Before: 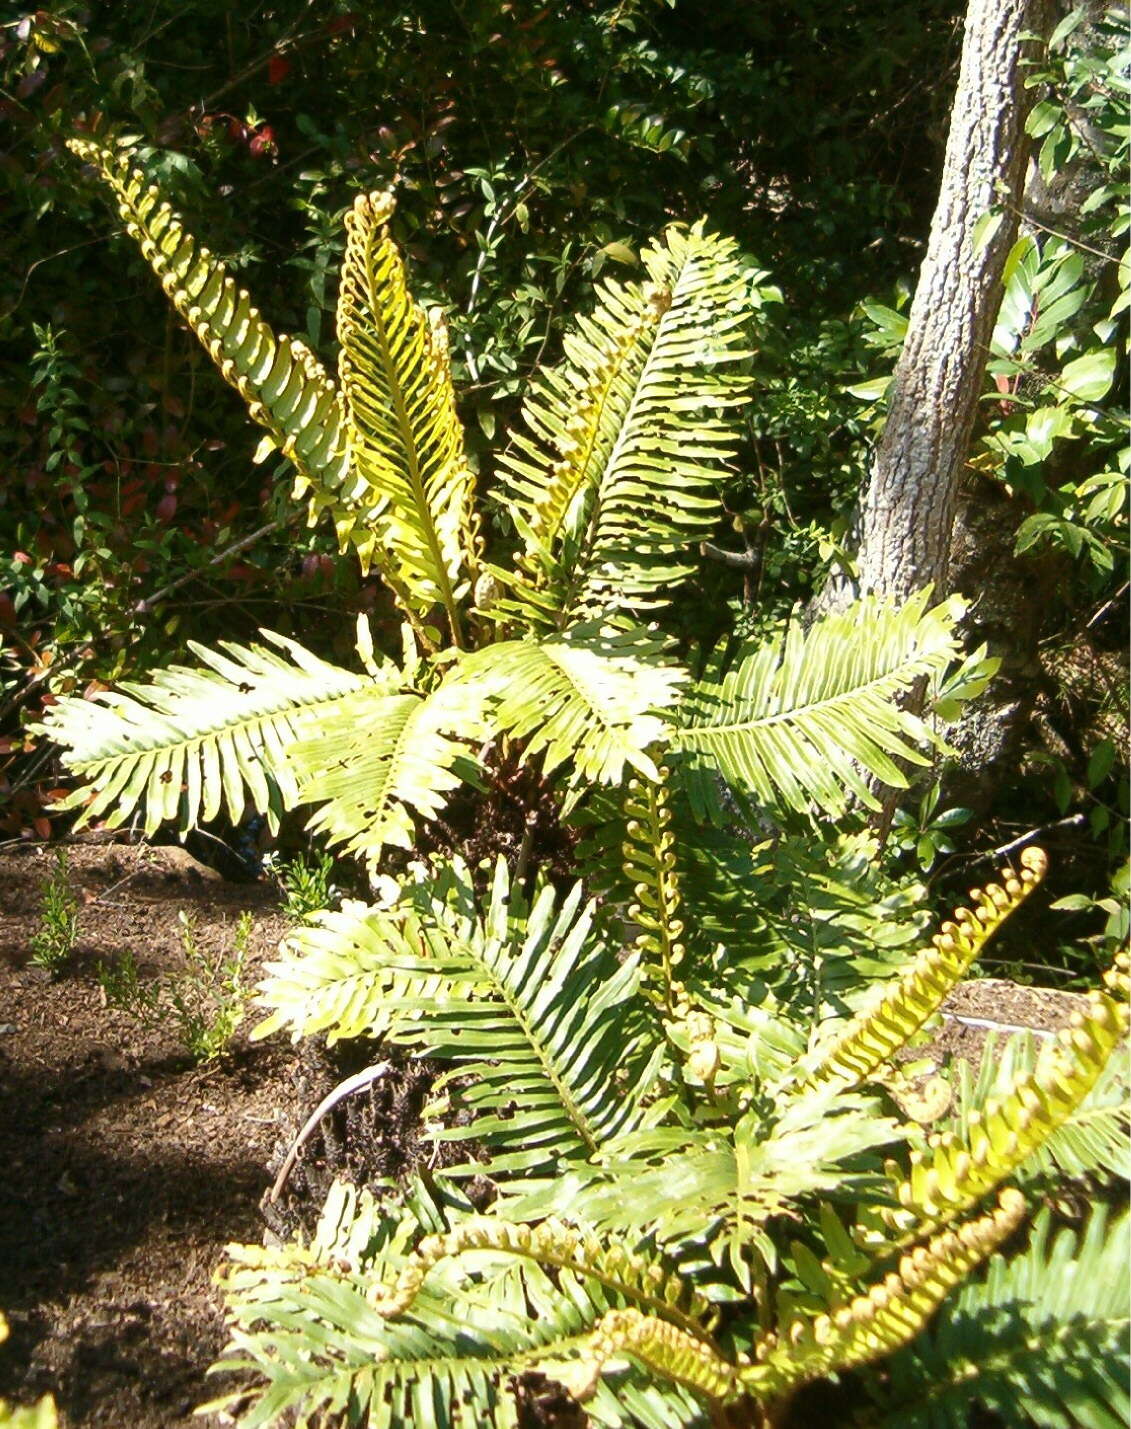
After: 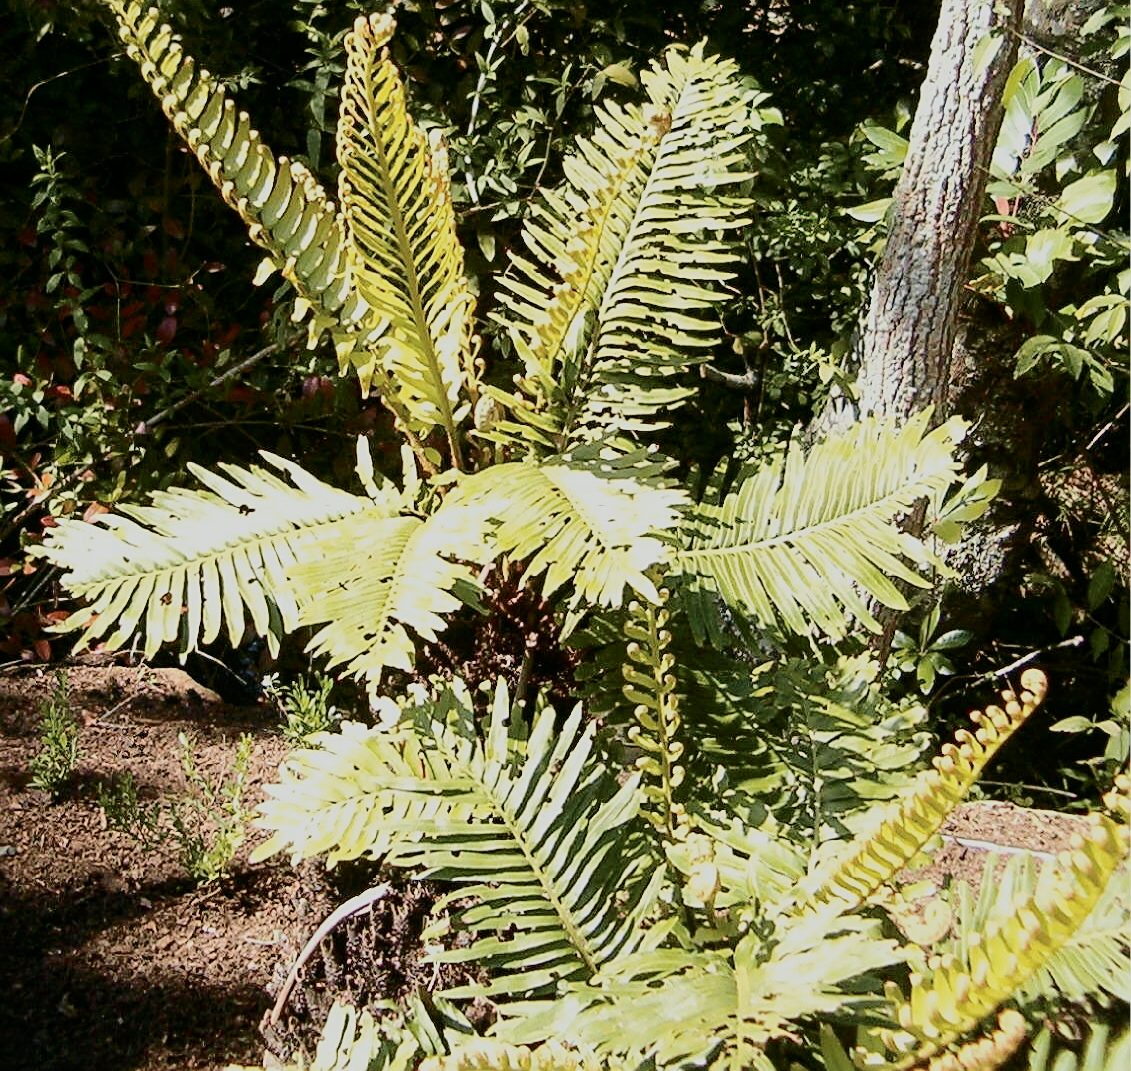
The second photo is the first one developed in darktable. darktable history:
sharpen: on, module defaults
tone curve: curves: ch0 [(0, 0) (0.105, 0.068) (0.181, 0.14) (0.28, 0.259) (0.384, 0.404) (0.485, 0.531) (0.638, 0.681) (0.87, 0.883) (1, 0.977)]; ch1 [(0, 0) (0.161, 0.092) (0.35, 0.33) (0.379, 0.401) (0.456, 0.469) (0.501, 0.499) (0.516, 0.524) (0.562, 0.569) (0.635, 0.646) (1, 1)]; ch2 [(0, 0) (0.371, 0.362) (0.437, 0.437) (0.5, 0.5) (0.53, 0.524) (0.56, 0.561) (0.622, 0.606) (1, 1)], color space Lab, independent channels, preserve colors none
crop and rotate: top 12.5%, bottom 12.5%
filmic rgb: black relative exposure -16 EV, white relative exposure 6.92 EV, hardness 4.7
white balance: red 1, blue 1
